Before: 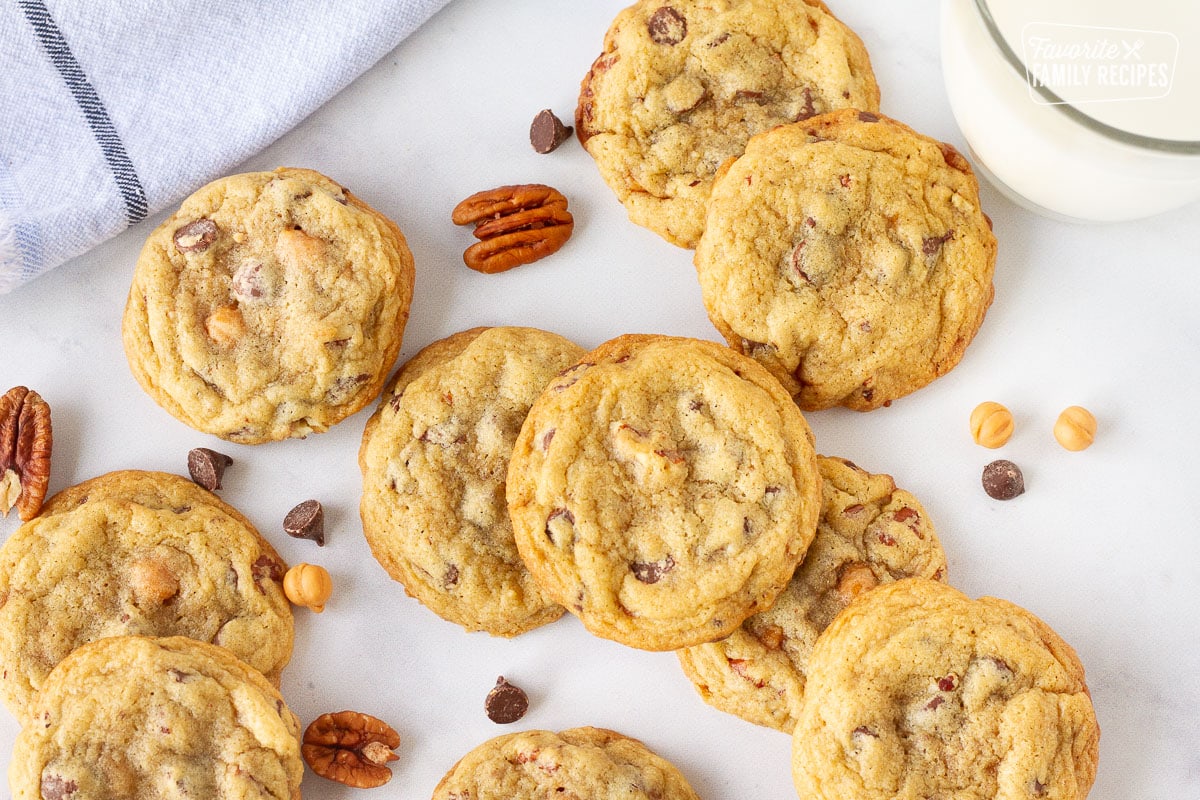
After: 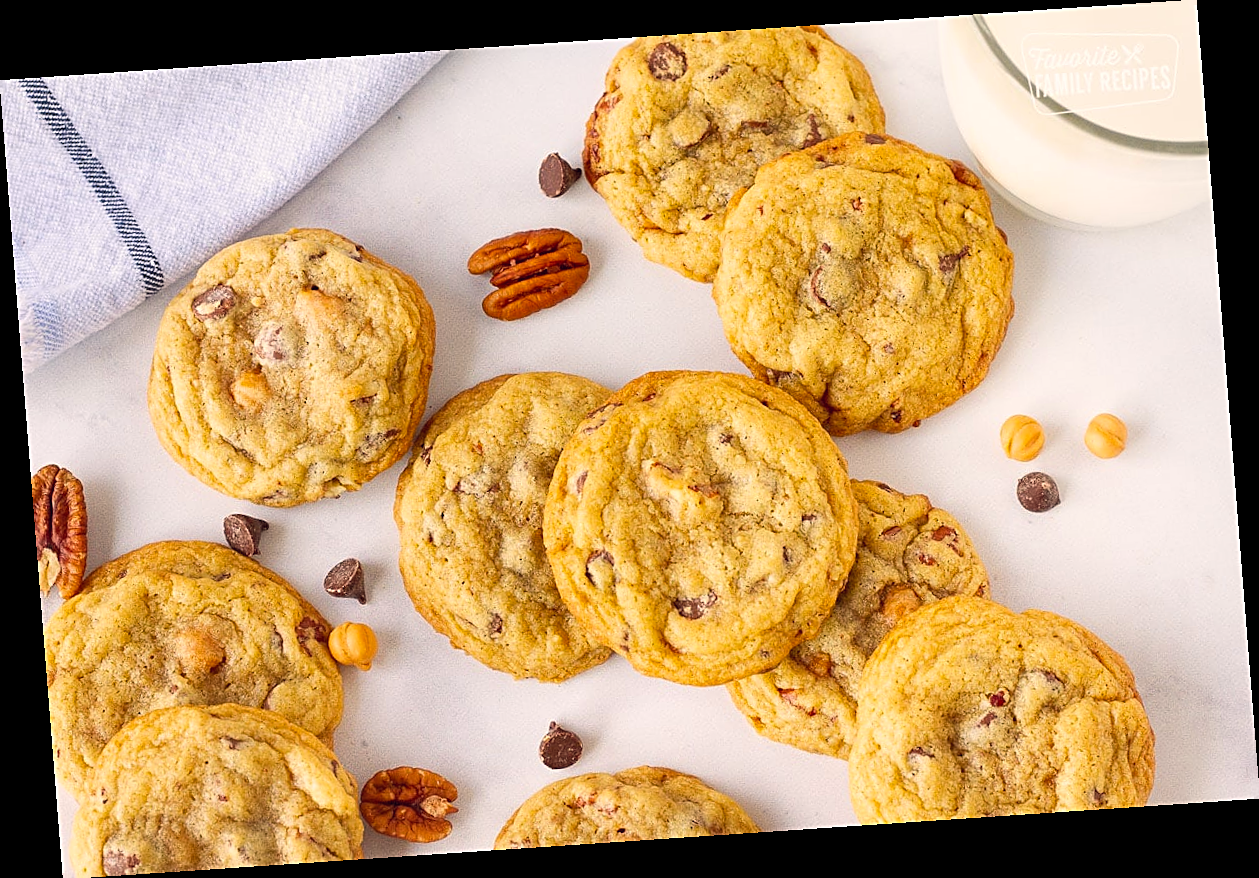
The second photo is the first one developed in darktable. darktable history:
color balance rgb: shadows lift › hue 87.51°, highlights gain › chroma 1.62%, highlights gain › hue 55.1°, global offset › chroma 0.06%, global offset › hue 253.66°, linear chroma grading › global chroma 0.5%, perceptual saturation grading › global saturation 16.38%
rotate and perspective: rotation -4.2°, shear 0.006, automatic cropping off
sharpen: on, module defaults
